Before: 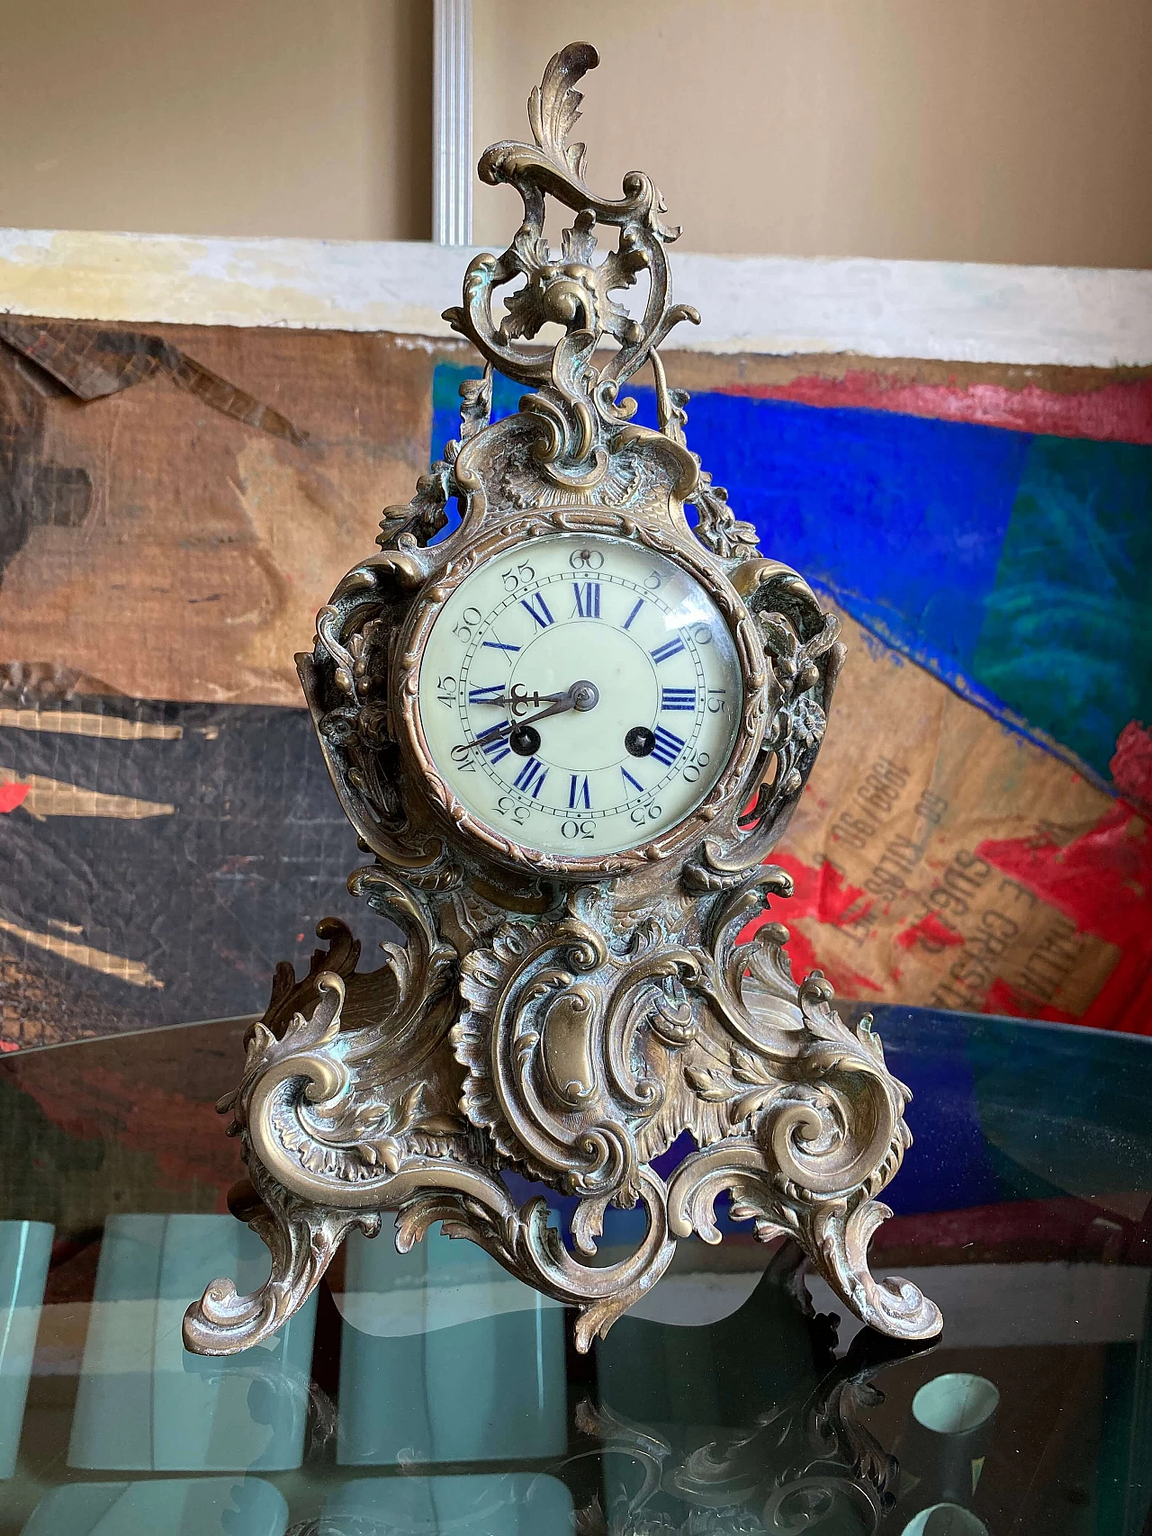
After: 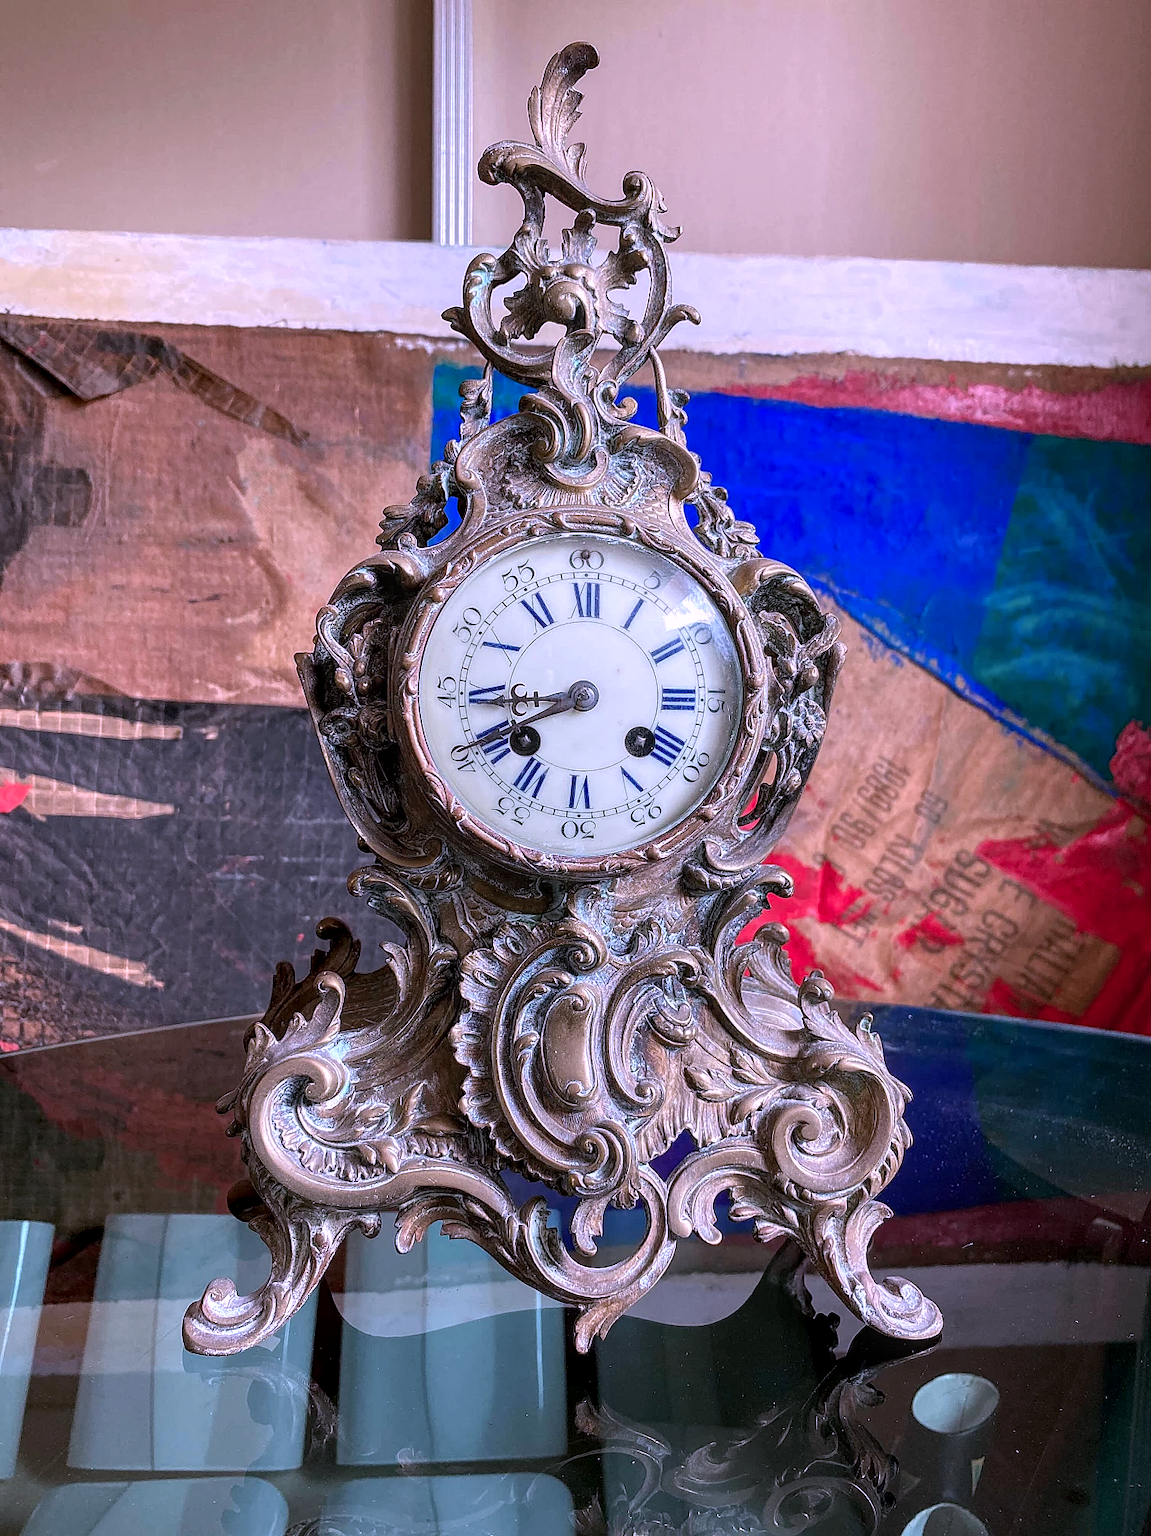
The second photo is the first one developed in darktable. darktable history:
color correction: highlights a* 15.09, highlights b* -25.79
local contrast: on, module defaults
